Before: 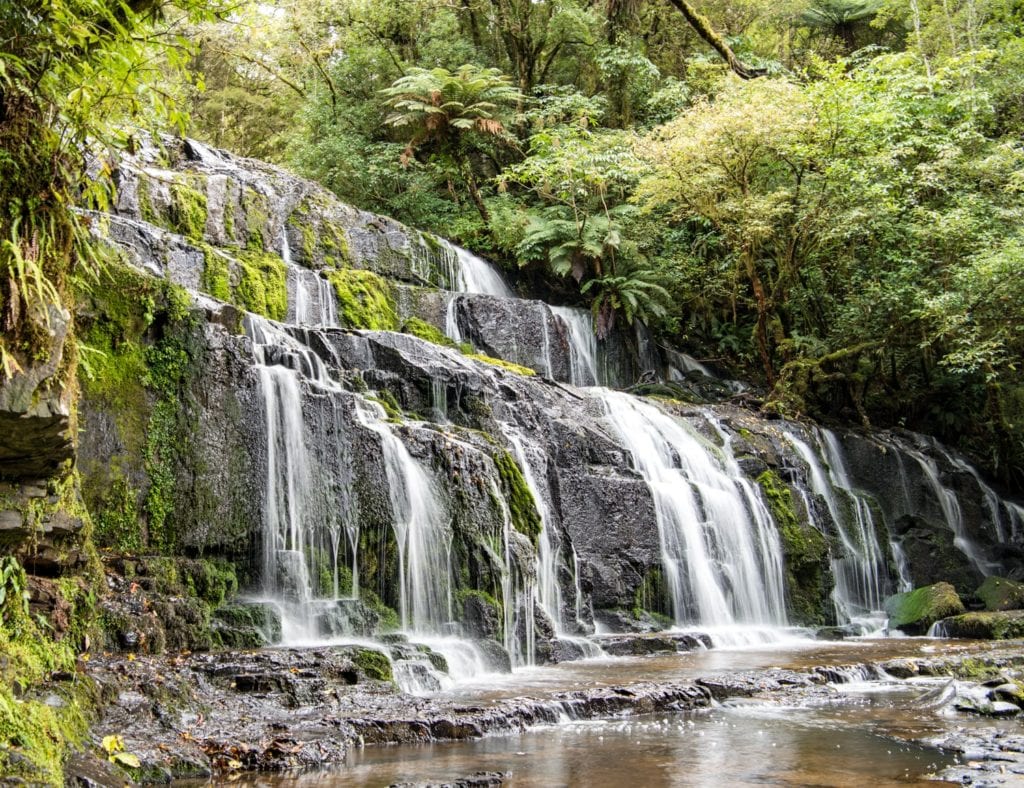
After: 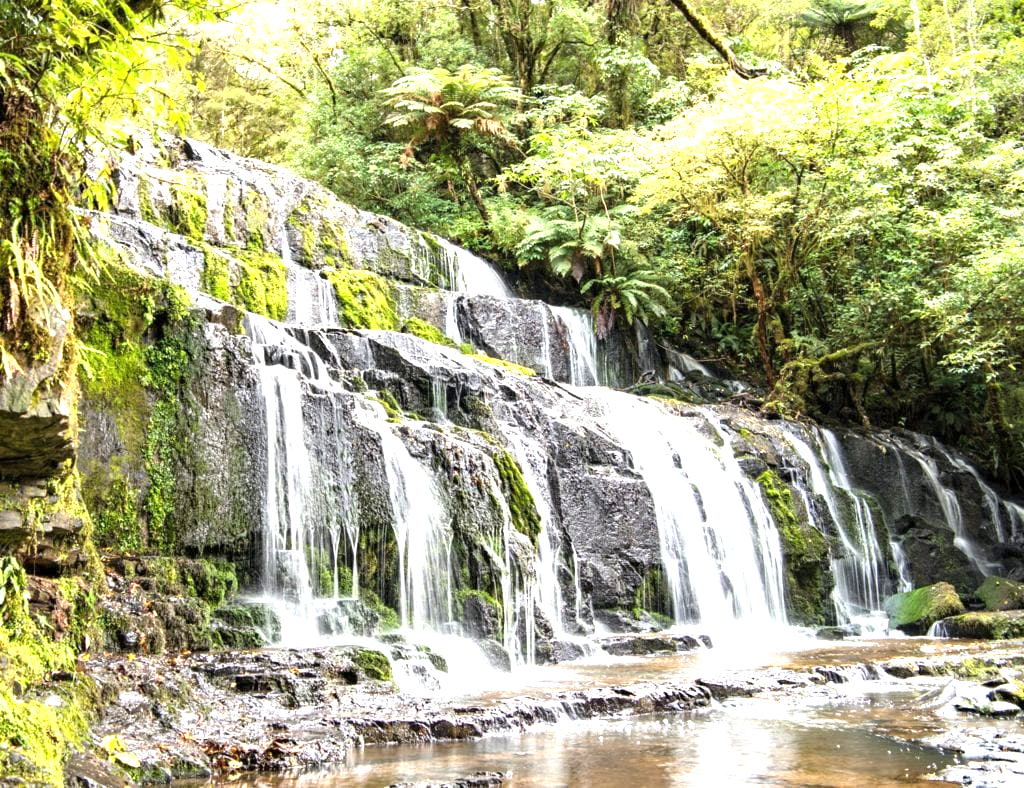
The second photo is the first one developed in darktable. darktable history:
exposure: exposure 1.208 EV, compensate exposure bias true, compensate highlight preservation false
